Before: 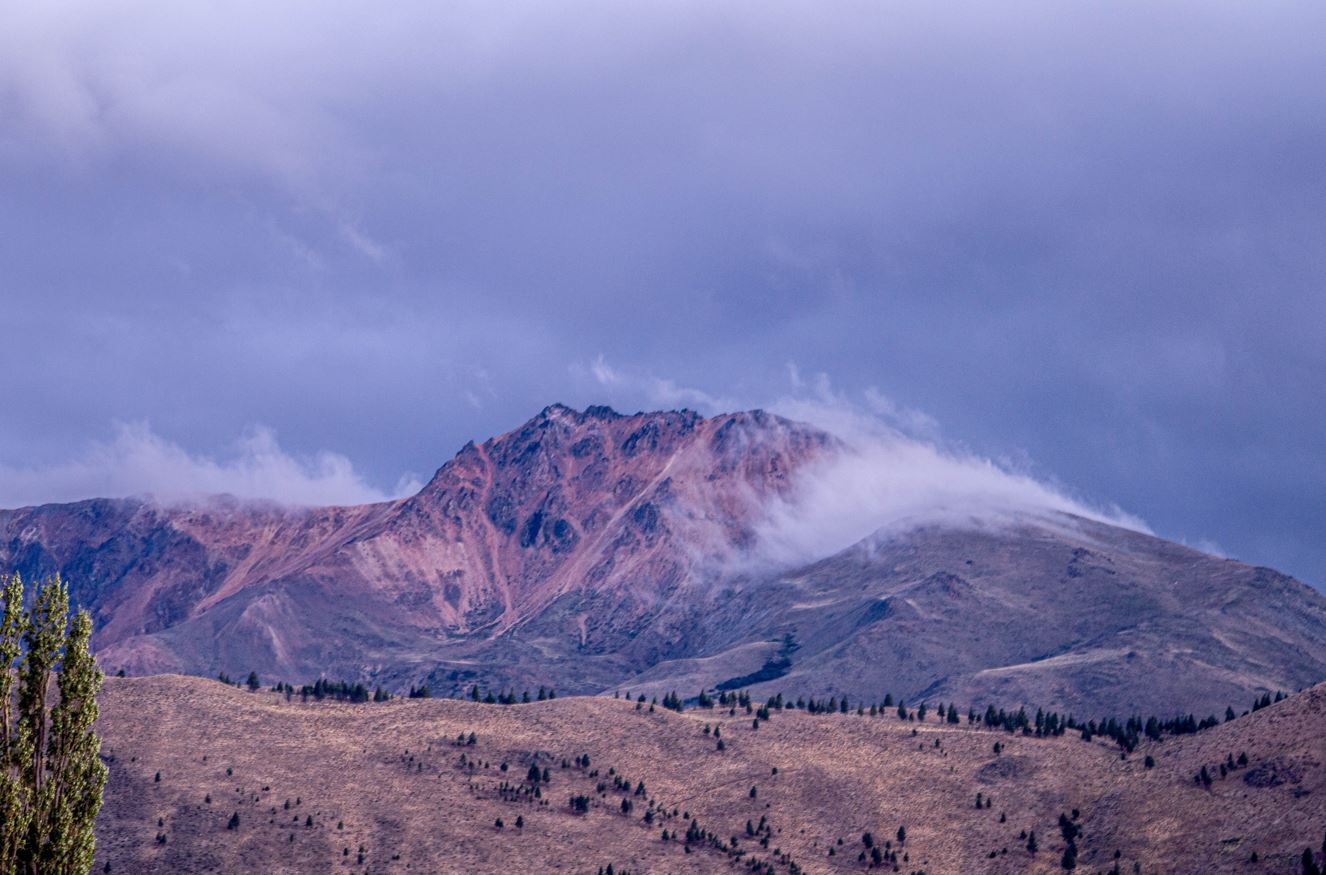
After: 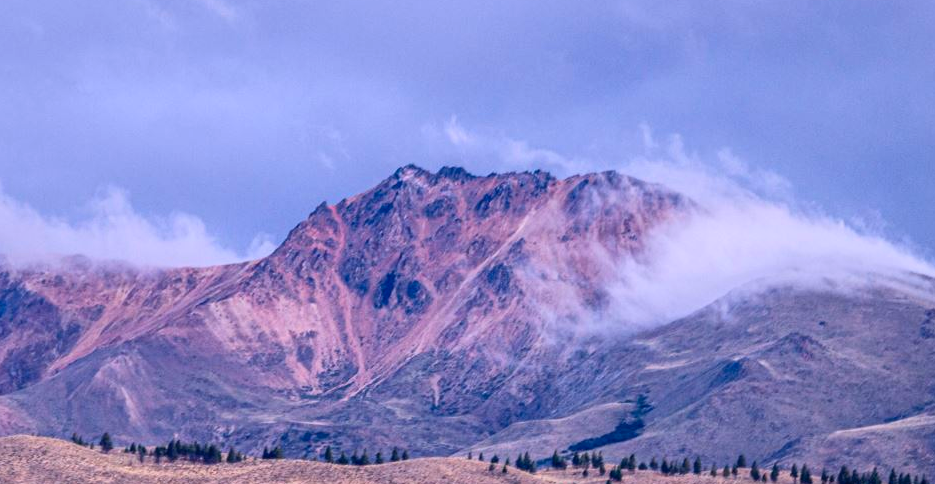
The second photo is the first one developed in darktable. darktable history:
contrast brightness saturation: contrast 0.196, brightness 0.162, saturation 0.229
shadows and highlights: shadows 25.5, highlights -26.34
crop: left 11.157%, top 27.418%, right 18.26%, bottom 17.211%
